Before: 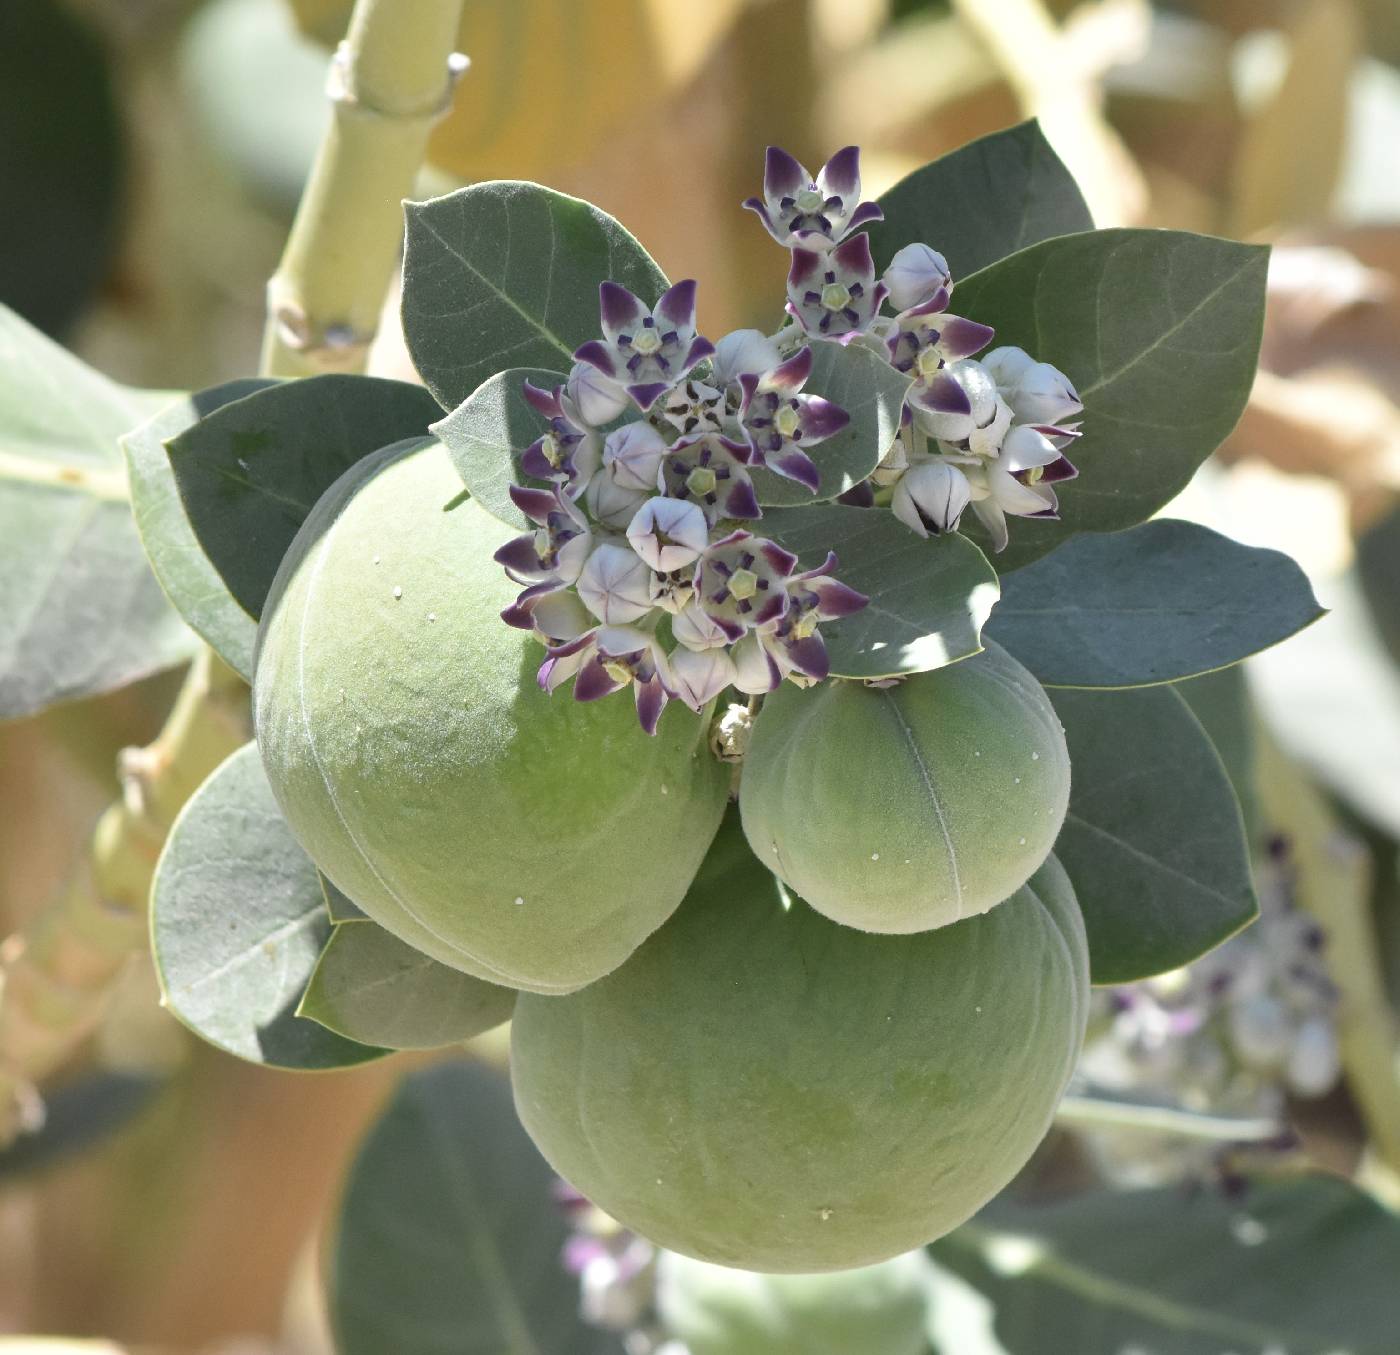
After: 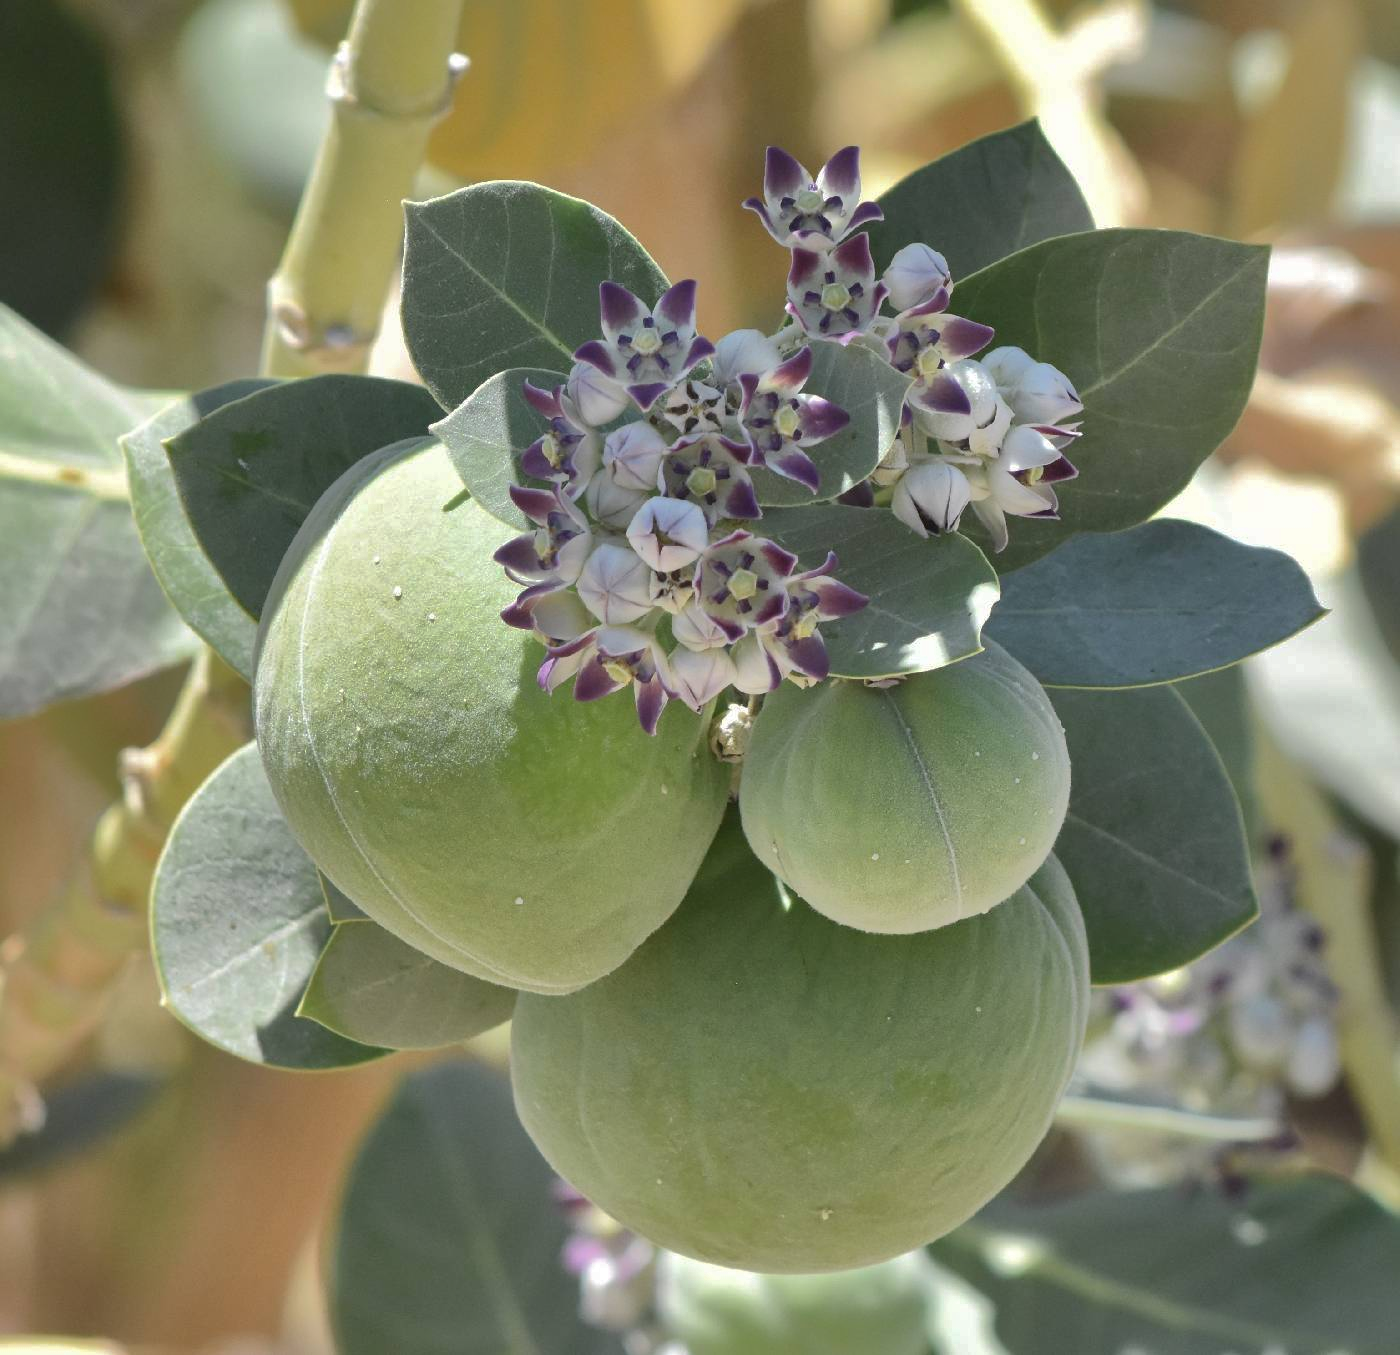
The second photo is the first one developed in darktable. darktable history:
shadows and highlights: shadows 25.43, highlights -70.84
